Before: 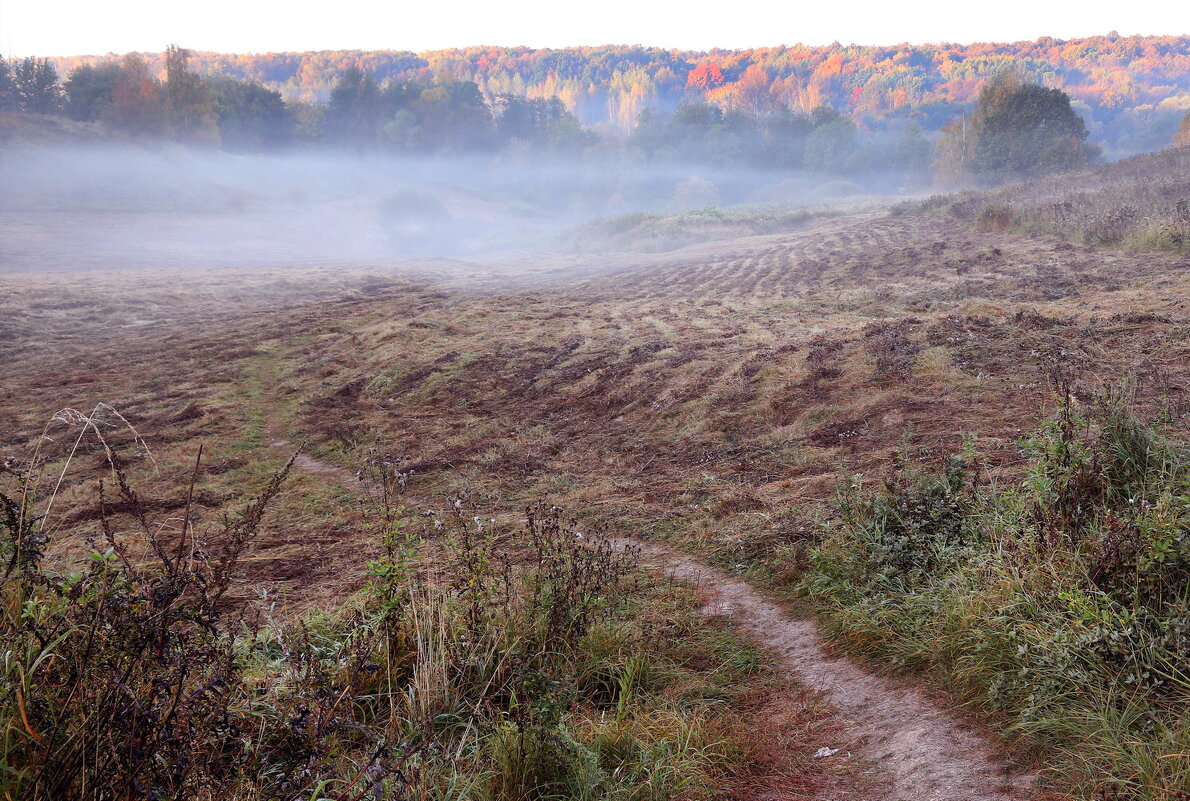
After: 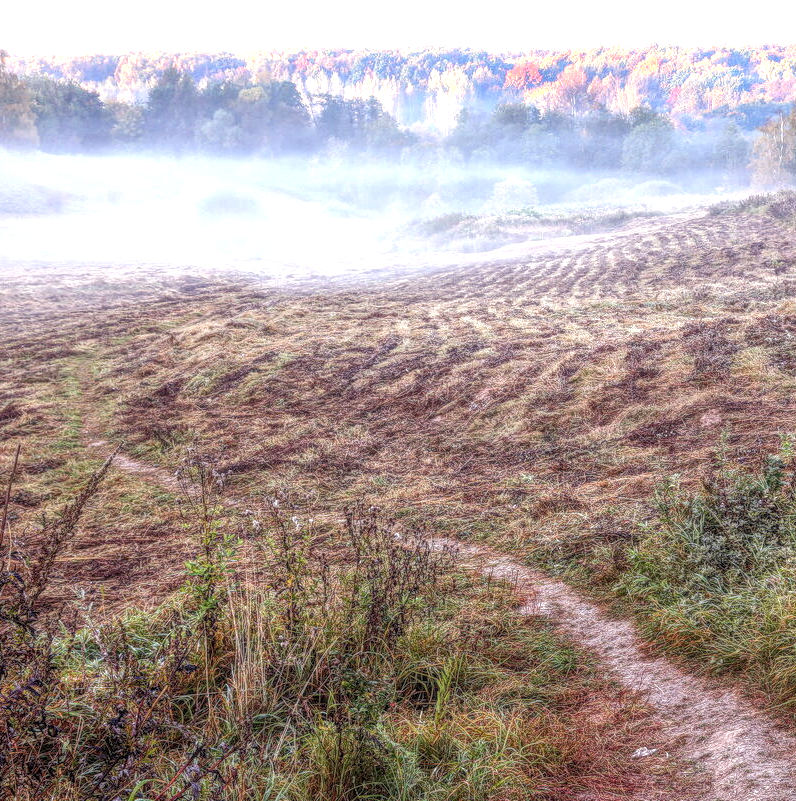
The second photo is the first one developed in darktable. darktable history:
crop: left 15.373%, right 17.728%
exposure: exposure 0.781 EV, compensate highlight preservation false
local contrast: highlights 4%, shadows 3%, detail 199%, midtone range 0.246
